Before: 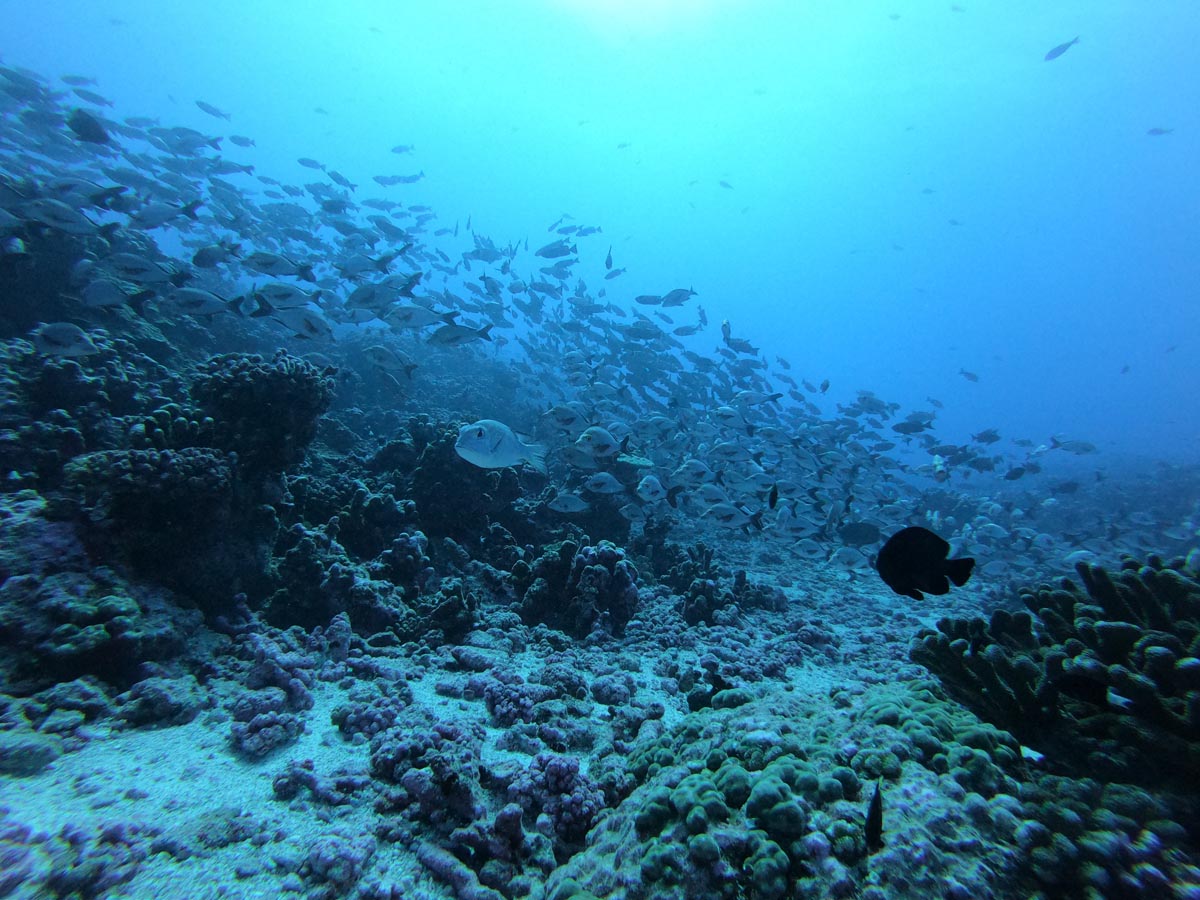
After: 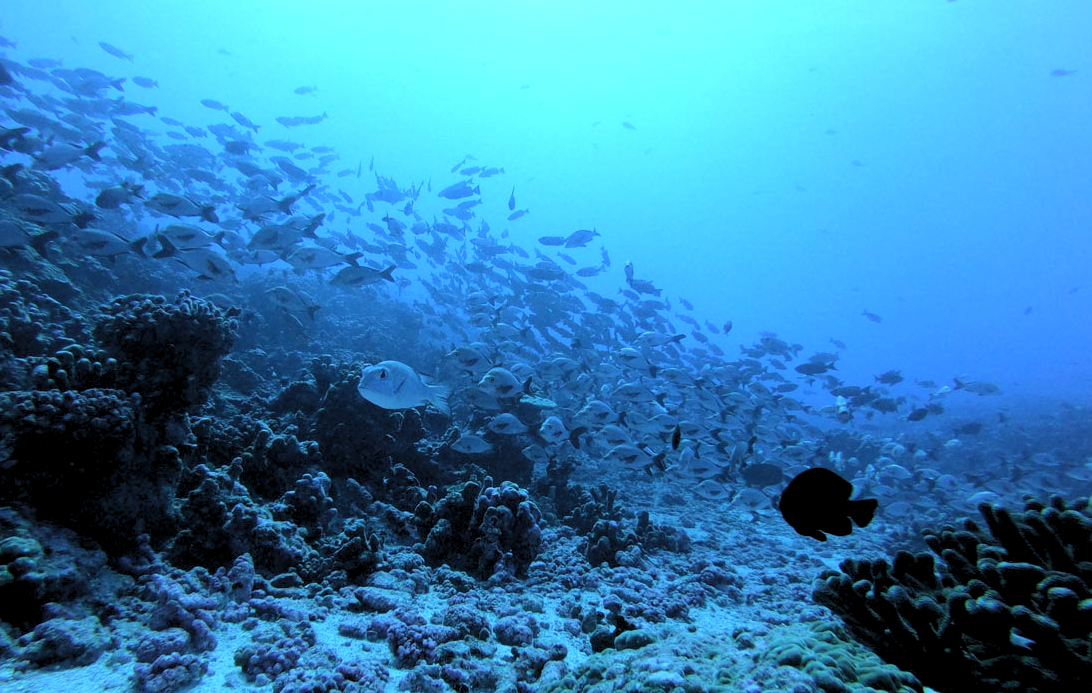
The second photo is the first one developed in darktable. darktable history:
contrast brightness saturation: saturation -0.05
white balance: red 0.948, green 1.02, blue 1.176
levels: levels [0.073, 0.497, 0.972]
crop: left 8.155%, top 6.611%, bottom 15.385%
